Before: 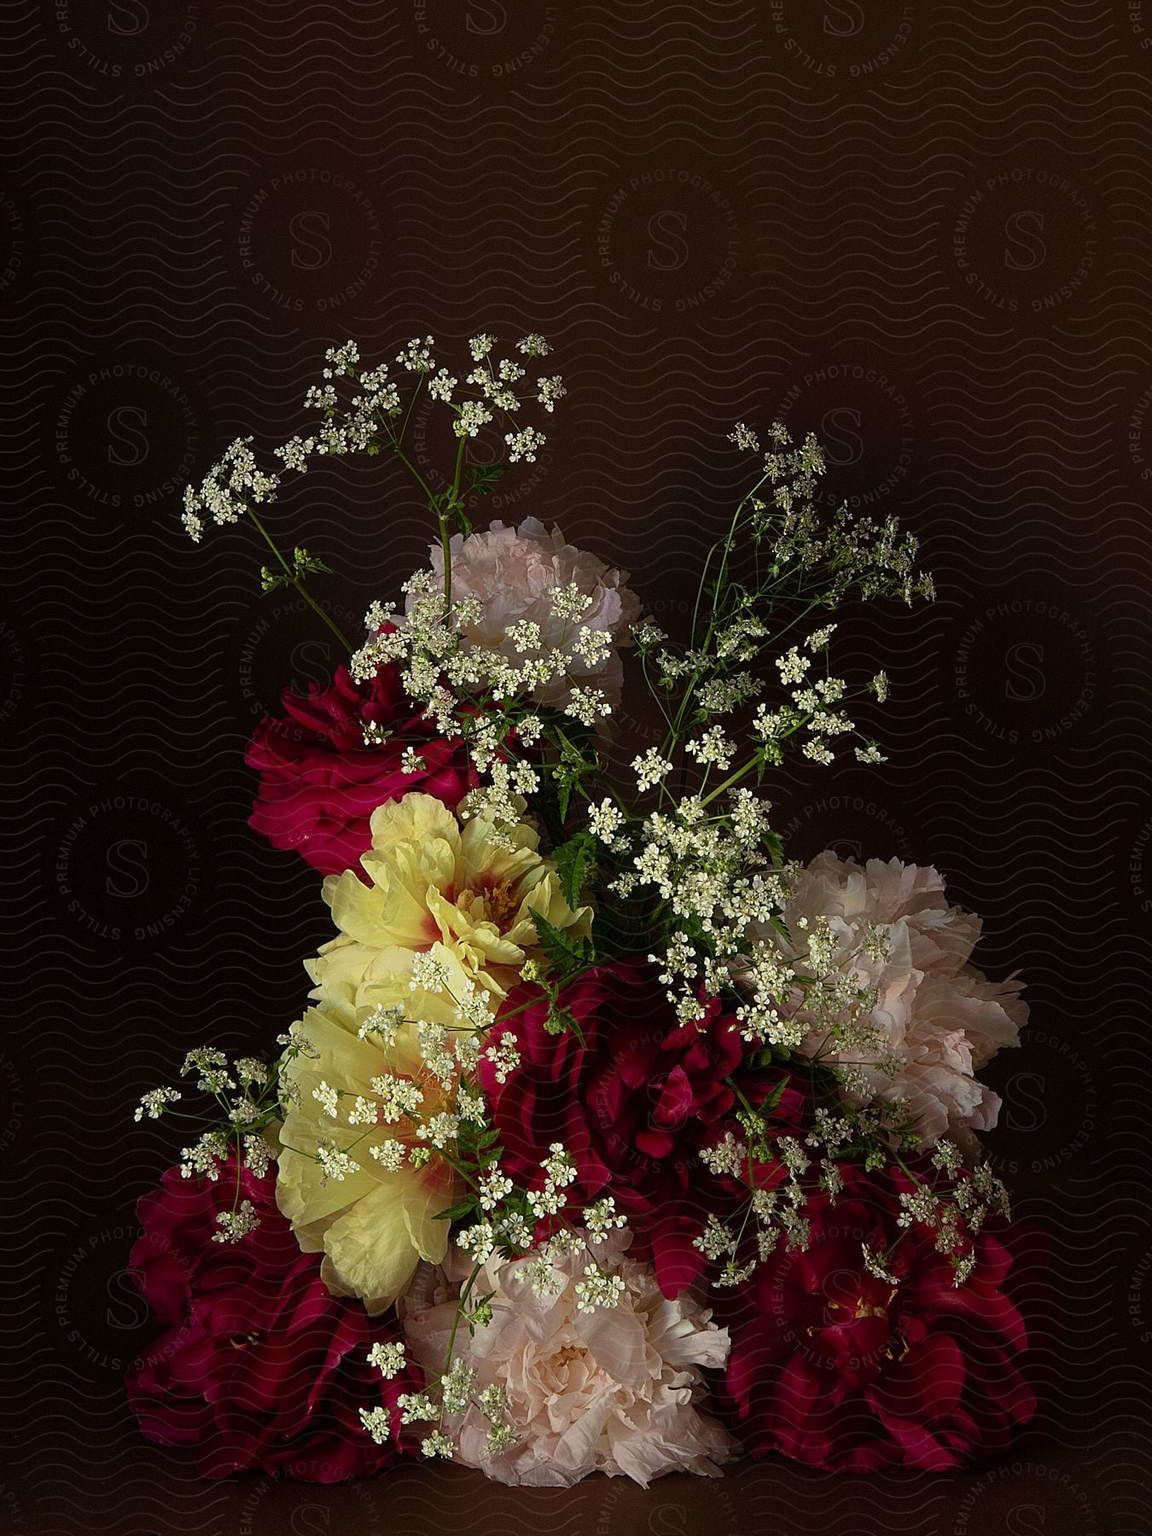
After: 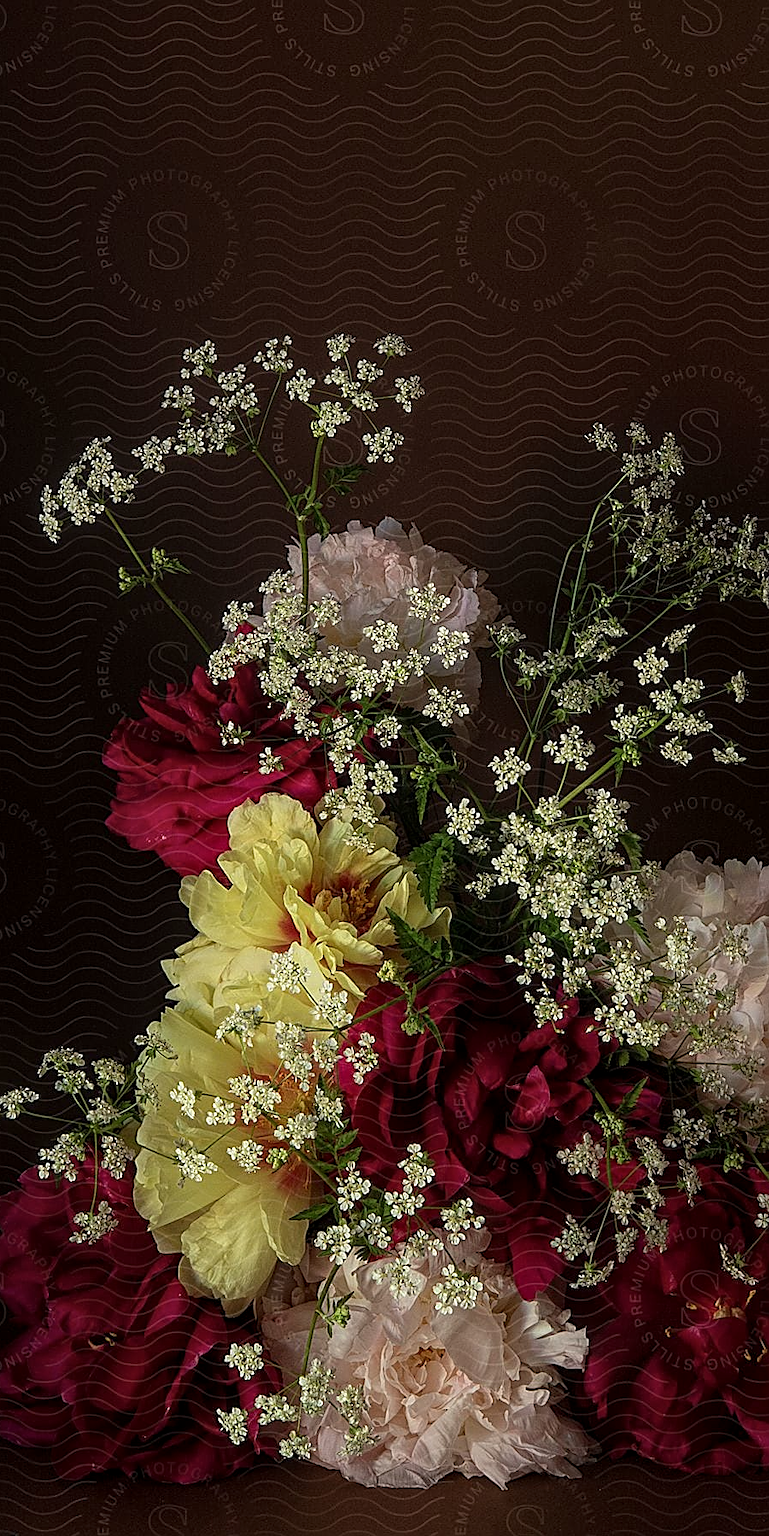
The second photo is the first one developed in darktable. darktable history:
crop and rotate: left 12.418%, right 20.79%
sharpen: on, module defaults
local contrast: highlights 29%, detail 130%
